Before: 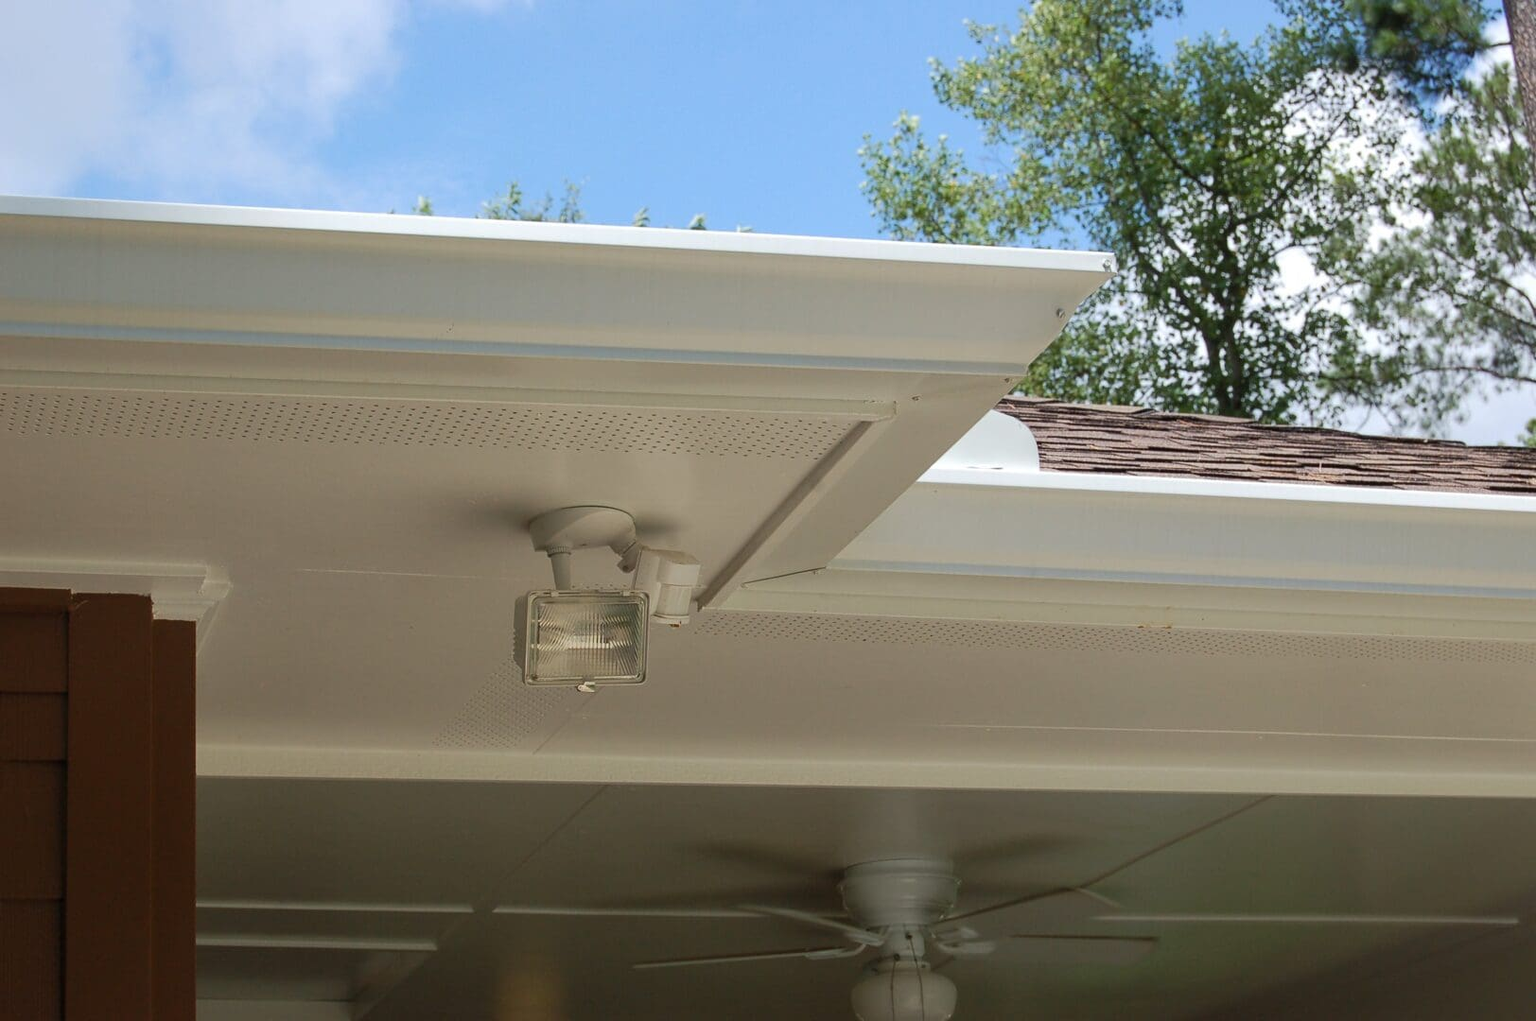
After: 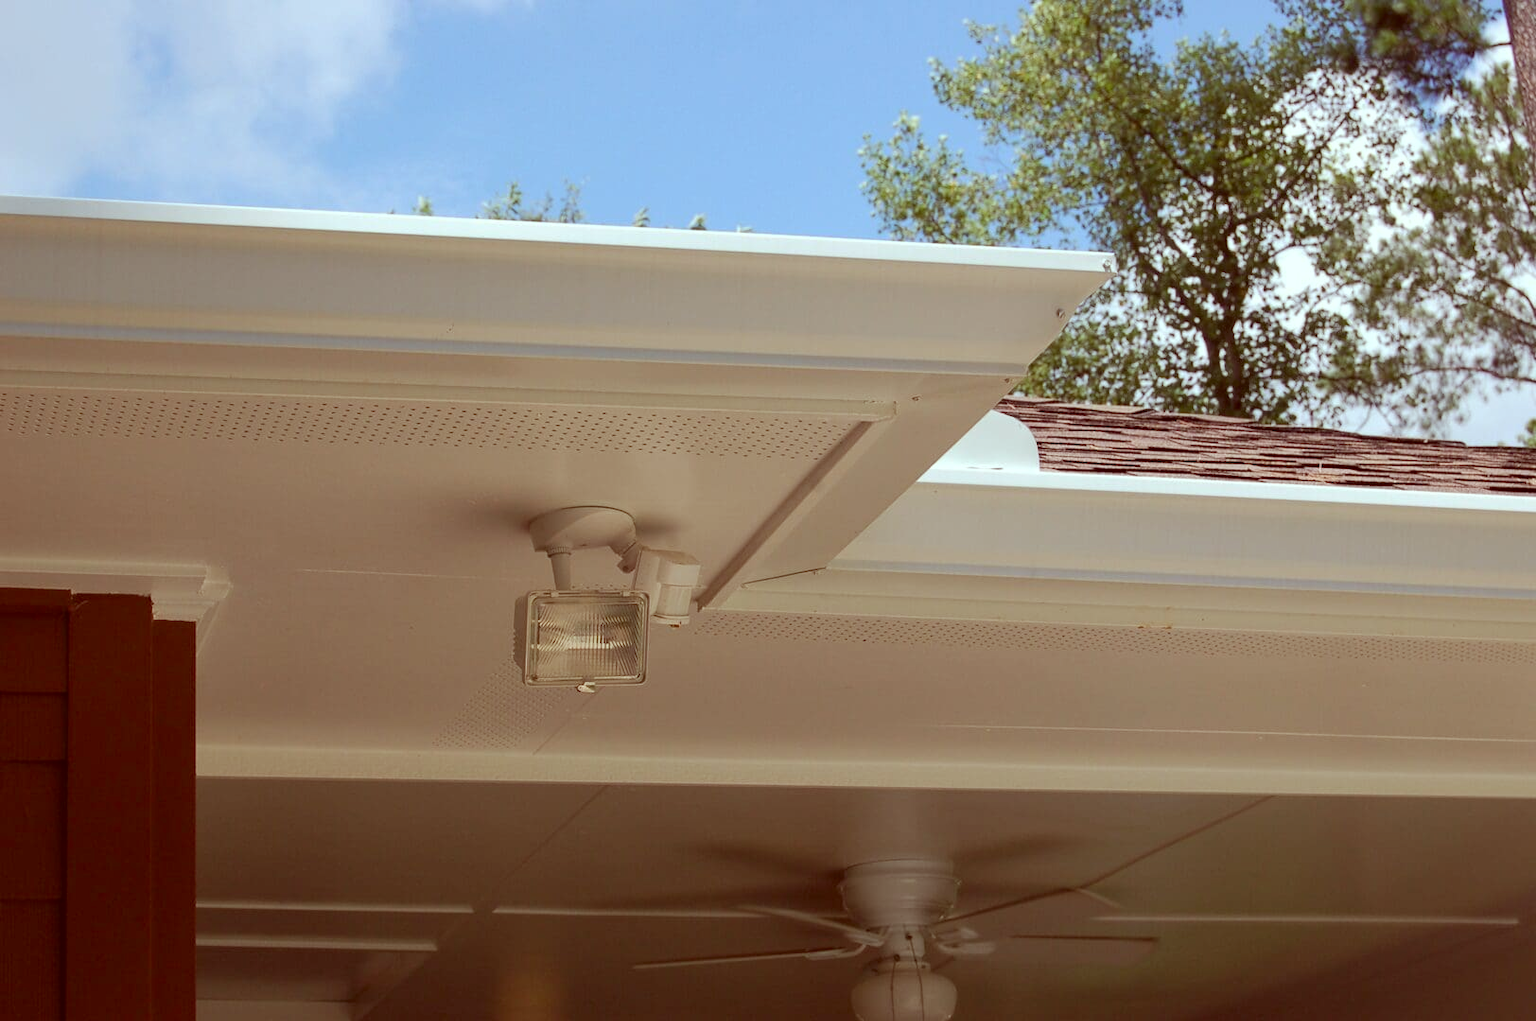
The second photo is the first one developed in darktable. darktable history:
color correction: highlights a* -7.14, highlights b* -0.15, shadows a* 20.33, shadows b* 11.45
